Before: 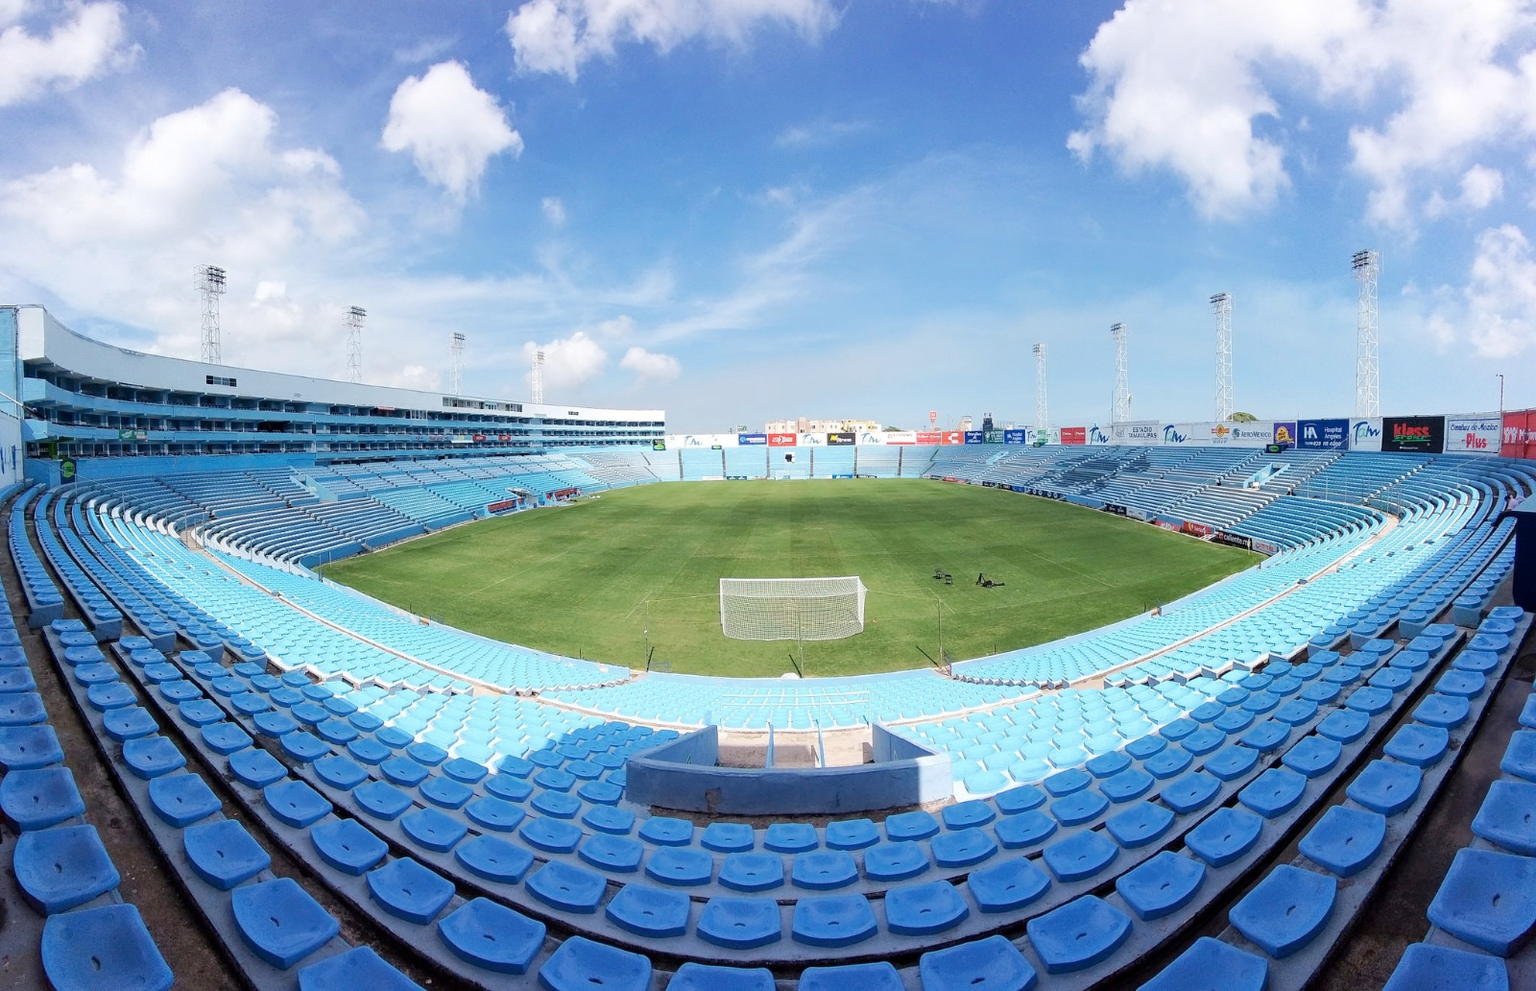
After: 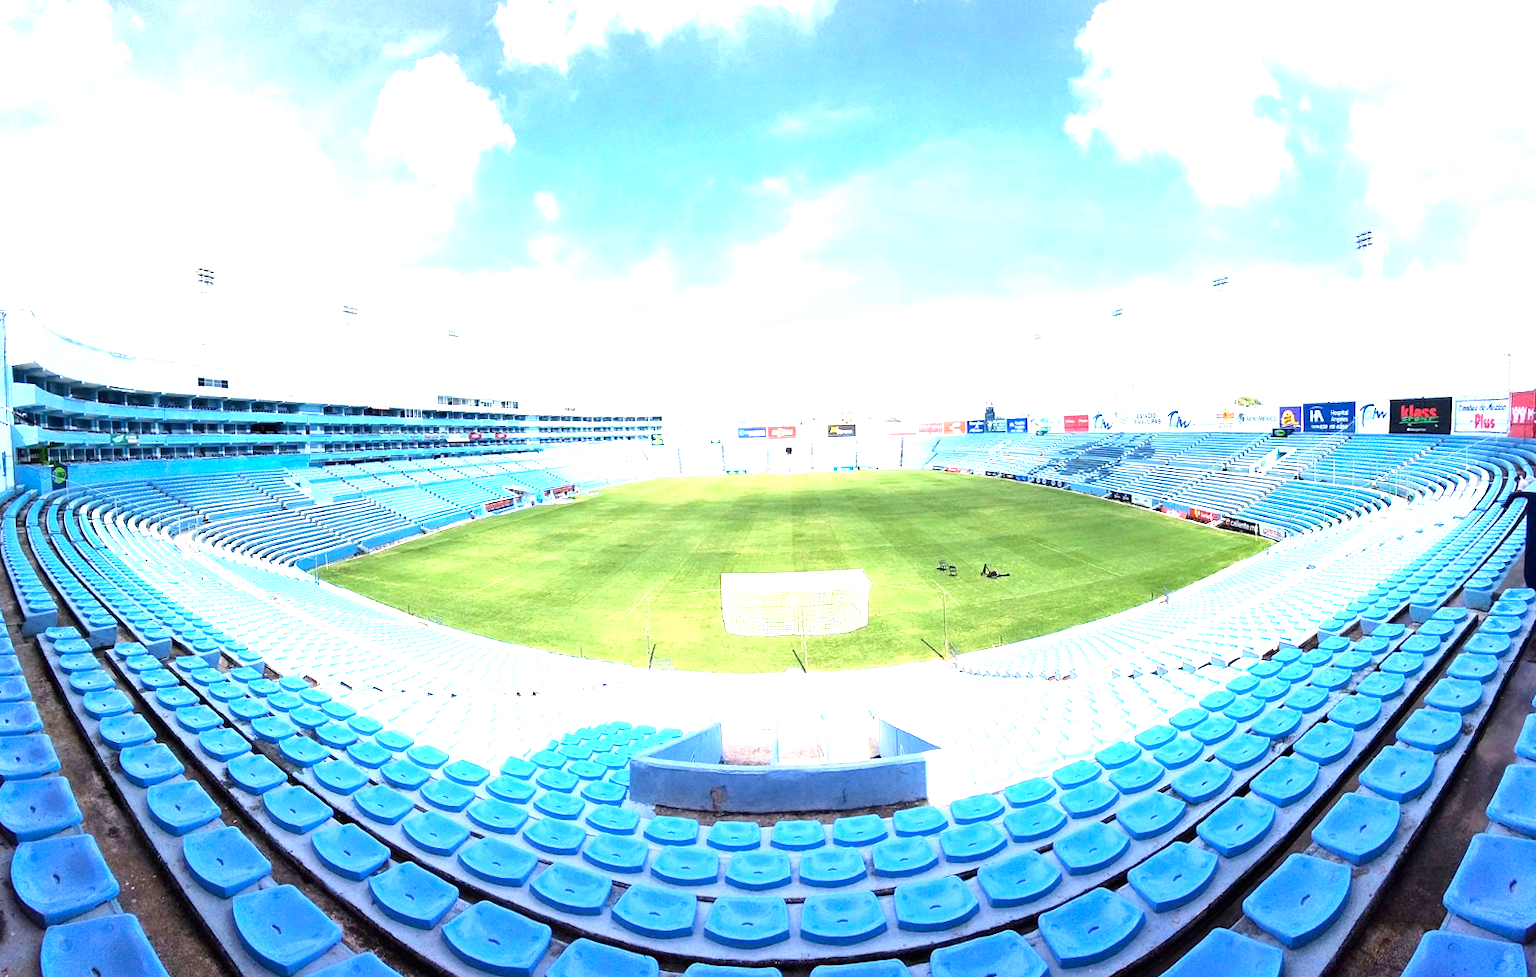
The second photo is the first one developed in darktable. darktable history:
rotate and perspective: rotation -1°, crop left 0.011, crop right 0.989, crop top 0.025, crop bottom 0.975
exposure: black level correction 0, exposure 1.198 EV, compensate exposure bias true, compensate highlight preservation false
color balance: output saturation 110%
tone equalizer: -8 EV -0.417 EV, -7 EV -0.389 EV, -6 EV -0.333 EV, -5 EV -0.222 EV, -3 EV 0.222 EV, -2 EV 0.333 EV, -1 EV 0.389 EV, +0 EV 0.417 EV, edges refinement/feathering 500, mask exposure compensation -1.57 EV, preserve details no
